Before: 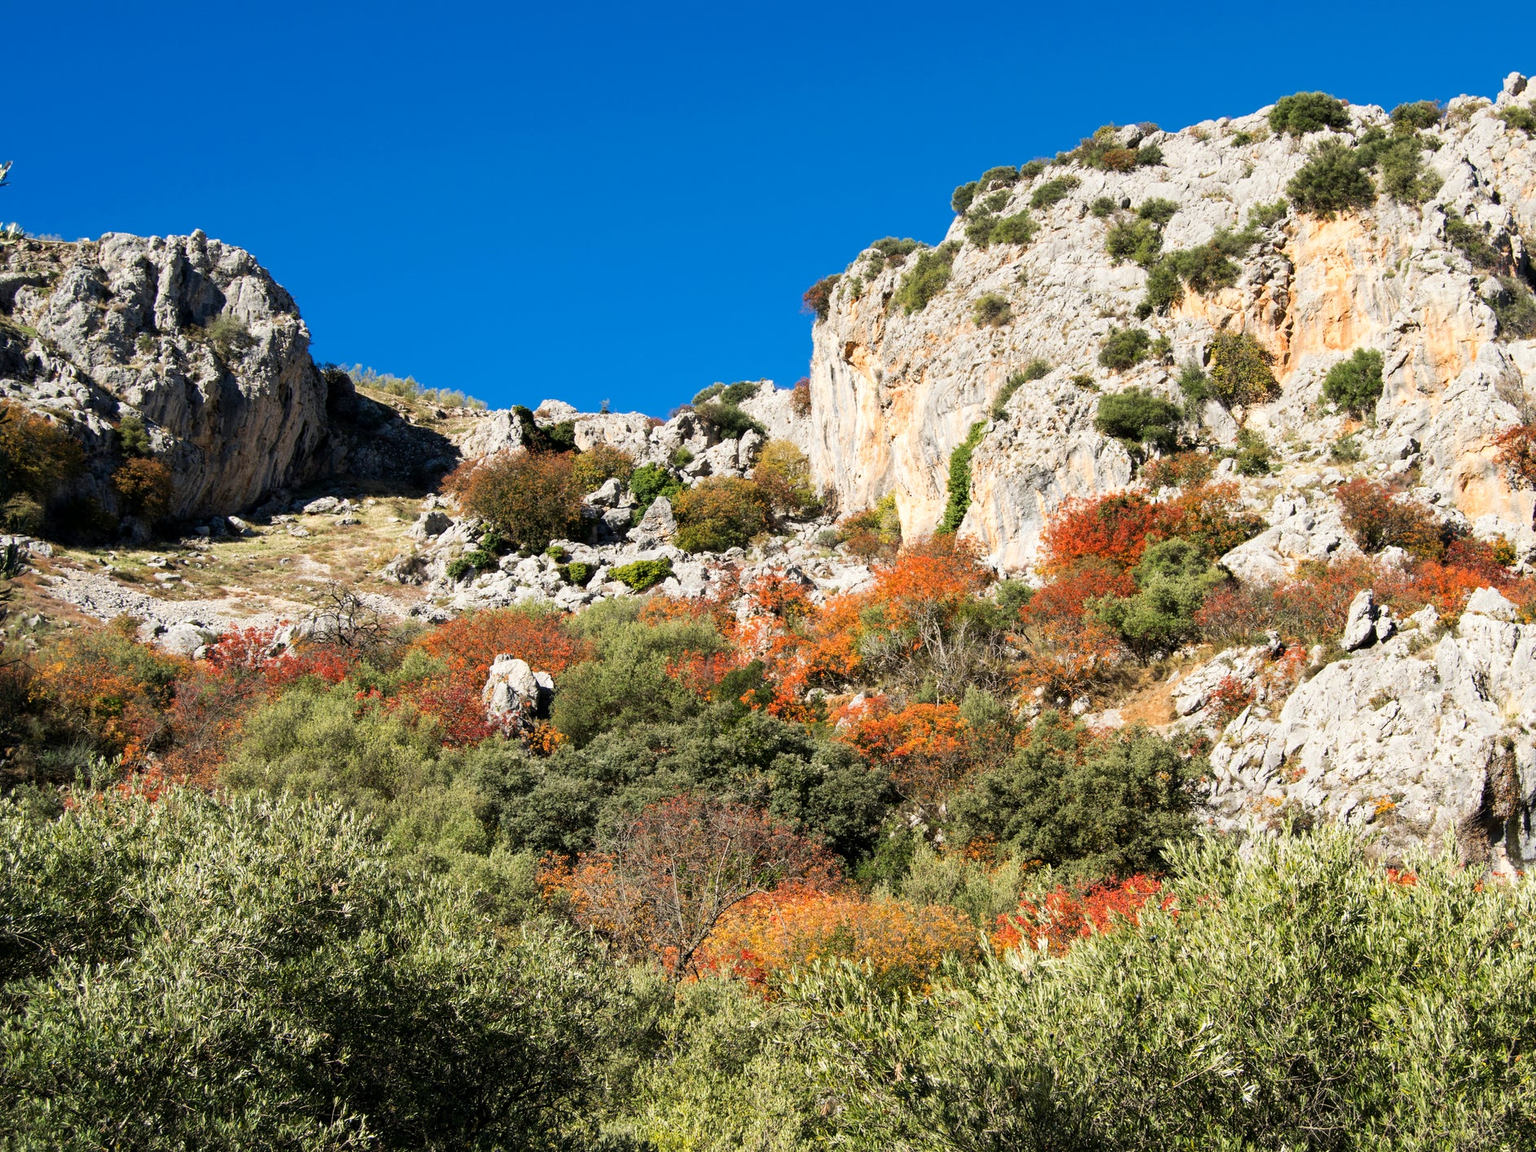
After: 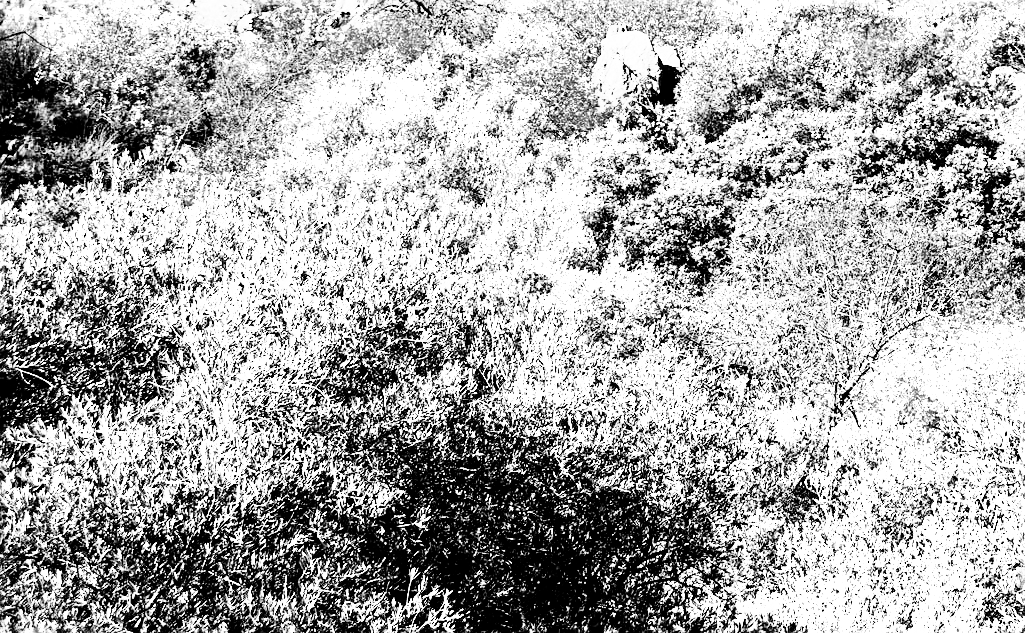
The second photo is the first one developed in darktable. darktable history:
color balance rgb: shadows lift › chroma 4.297%, shadows lift › hue 252.16°, highlights gain › luminance 14.867%, global offset › luminance -0.885%, linear chroma grading › global chroma 15.435%, perceptual saturation grading › global saturation 11.943%
sharpen: on, module defaults
exposure: black level correction 0, exposure 1.104 EV, compensate exposure bias true, compensate highlight preservation false
crop and rotate: top 55.023%, right 45.651%, bottom 0.188%
color zones: curves: ch0 [(0.002, 0.593) (0.143, 0.417) (0.285, 0.541) (0.455, 0.289) (0.608, 0.327) (0.727, 0.283) (0.869, 0.571) (1, 0.603)]; ch1 [(0, 0) (0.143, 0) (0.286, 0) (0.429, 0) (0.571, 0) (0.714, 0) (0.857, 0)]
tone curve: curves: ch0 [(0, 0) (0.068, 0.012) (0.183, 0.089) (0.341, 0.283) (0.547, 0.532) (0.828, 0.815) (1, 0.983)]; ch1 [(0, 0) (0.23, 0.166) (0.34, 0.308) (0.371, 0.337) (0.429, 0.411) (0.477, 0.462) (0.499, 0.498) (0.529, 0.537) (0.559, 0.582) (0.743, 0.798) (1, 1)]; ch2 [(0, 0) (0.431, 0.414) (0.498, 0.503) (0.524, 0.528) (0.568, 0.546) (0.6, 0.597) (0.634, 0.645) (0.728, 0.742) (1, 1)], preserve colors none
base curve: curves: ch0 [(0, 0) (0.007, 0.004) (0.027, 0.03) (0.046, 0.07) (0.207, 0.54) (0.442, 0.872) (0.673, 0.972) (1, 1)], preserve colors none
